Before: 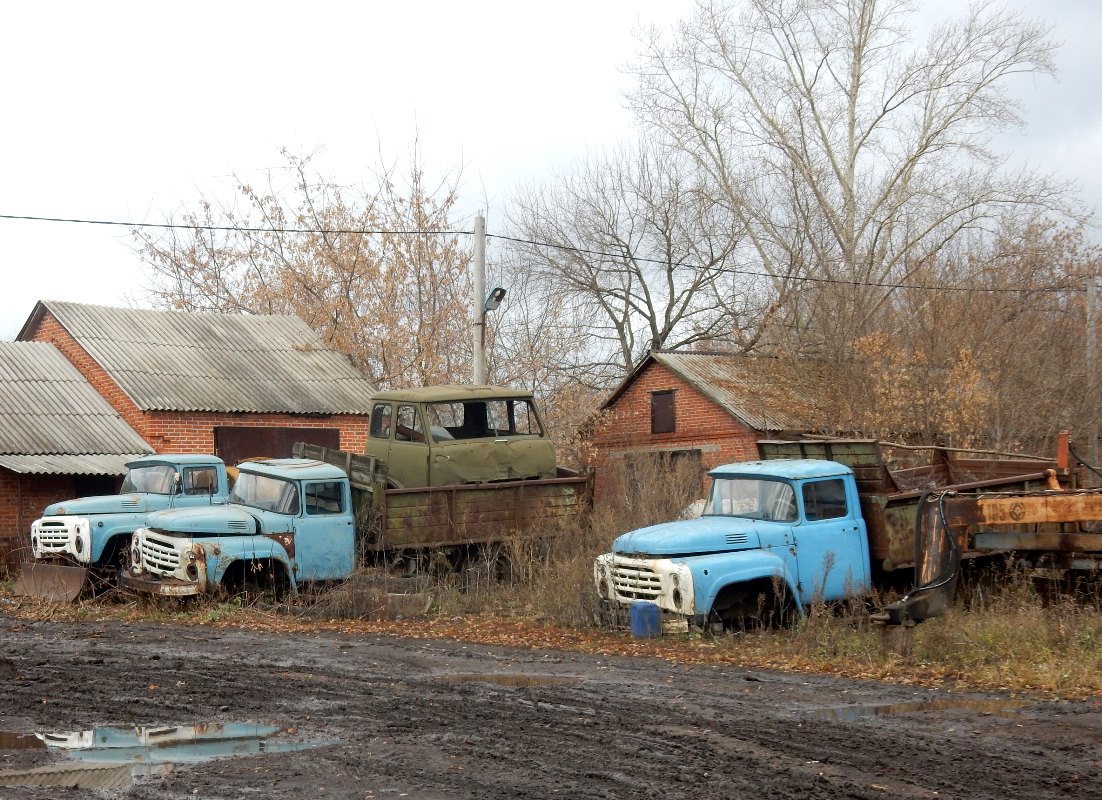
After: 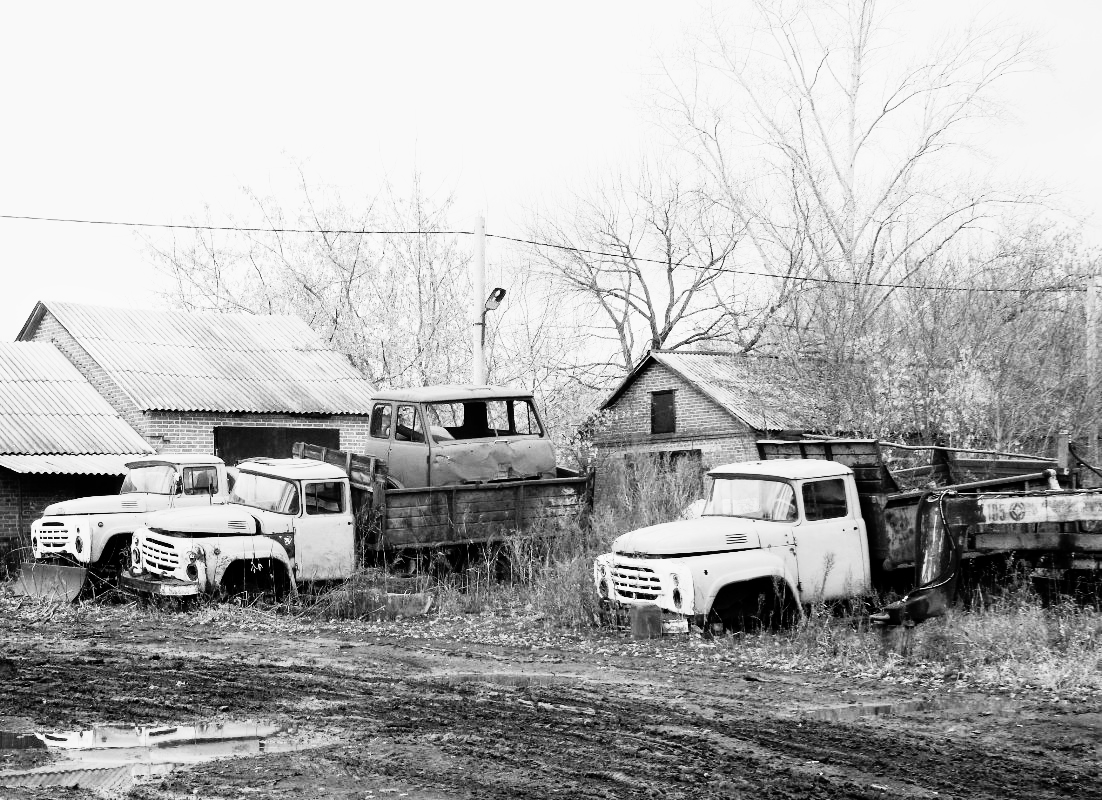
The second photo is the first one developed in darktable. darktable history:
color balance: on, module defaults
monochrome: a 32, b 64, size 2.3
rgb curve: curves: ch0 [(0, 0) (0.21, 0.15) (0.24, 0.21) (0.5, 0.75) (0.75, 0.96) (0.89, 0.99) (1, 1)]; ch1 [(0, 0.02) (0.21, 0.13) (0.25, 0.2) (0.5, 0.67) (0.75, 0.9) (0.89, 0.97) (1, 1)]; ch2 [(0, 0.02) (0.21, 0.13) (0.25, 0.2) (0.5, 0.67) (0.75, 0.9) (0.89, 0.97) (1, 1)], compensate middle gray true
